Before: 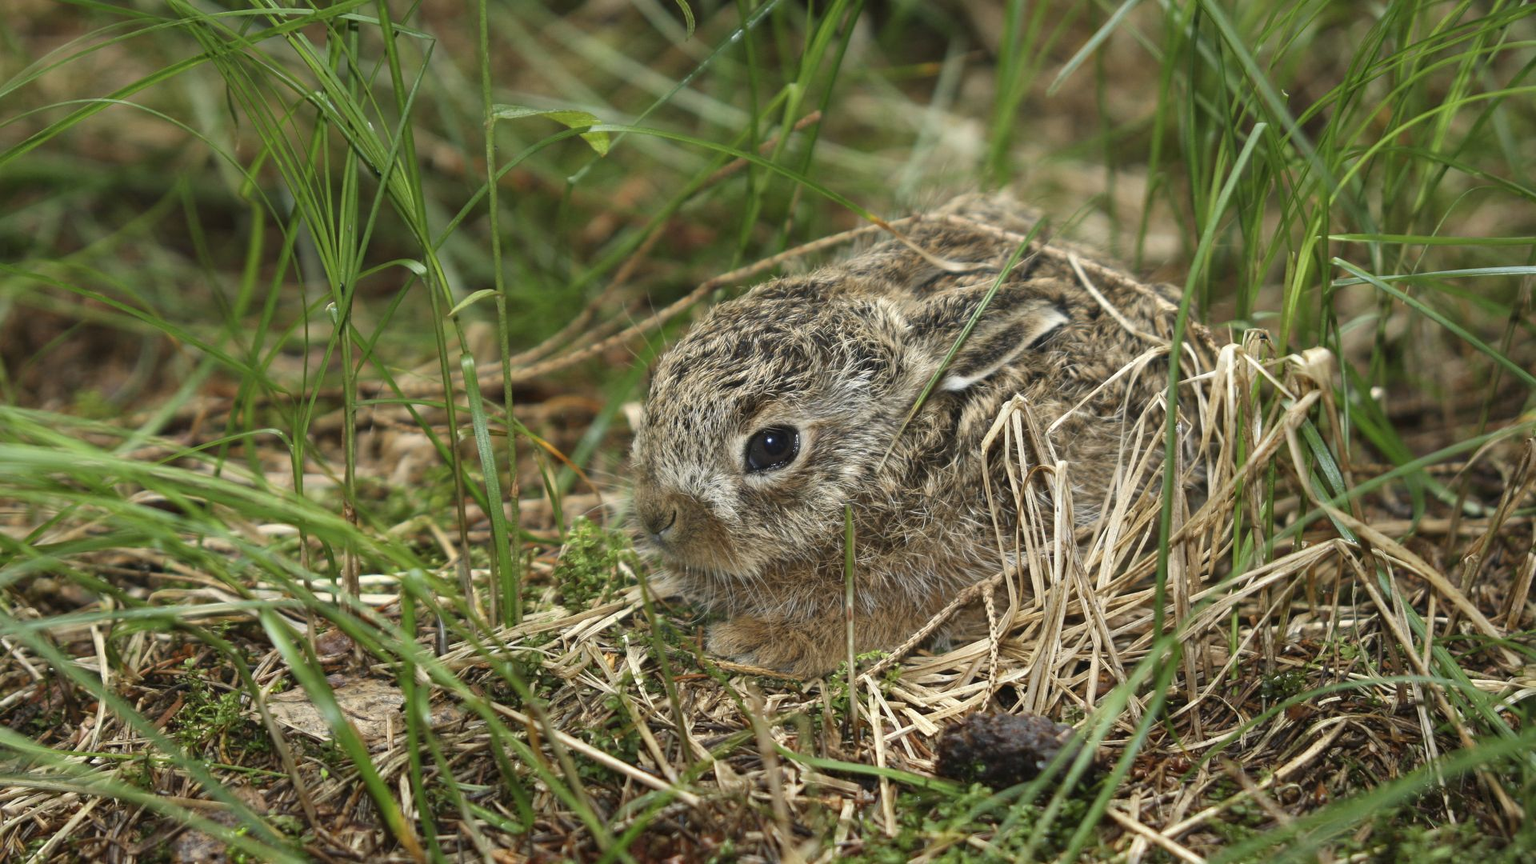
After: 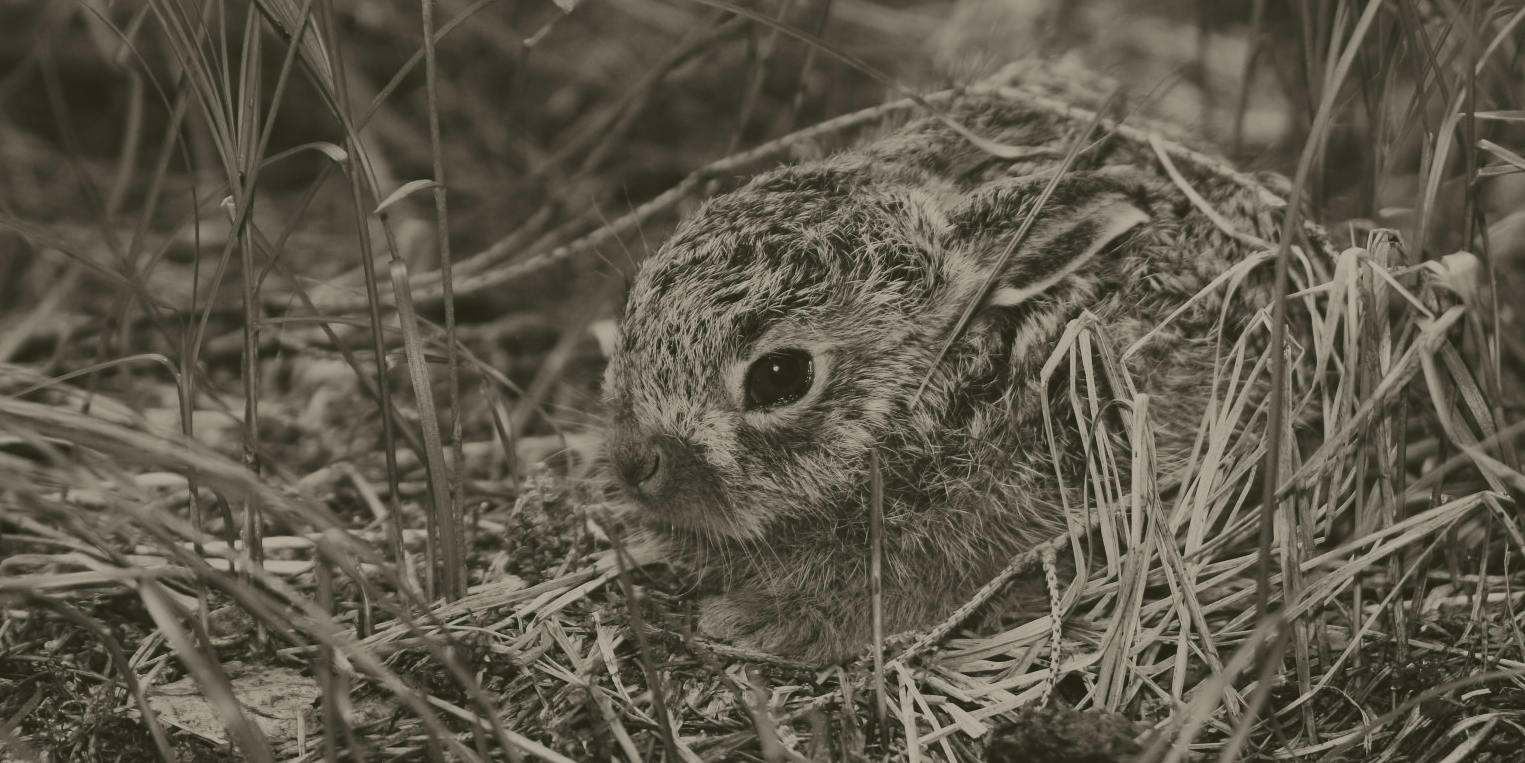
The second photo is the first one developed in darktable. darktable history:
contrast brightness saturation: contrast 0.28
colorize: hue 41.44°, saturation 22%, source mix 60%, lightness 10.61%
crop: left 9.712%, top 16.928%, right 10.845%, bottom 12.332%
